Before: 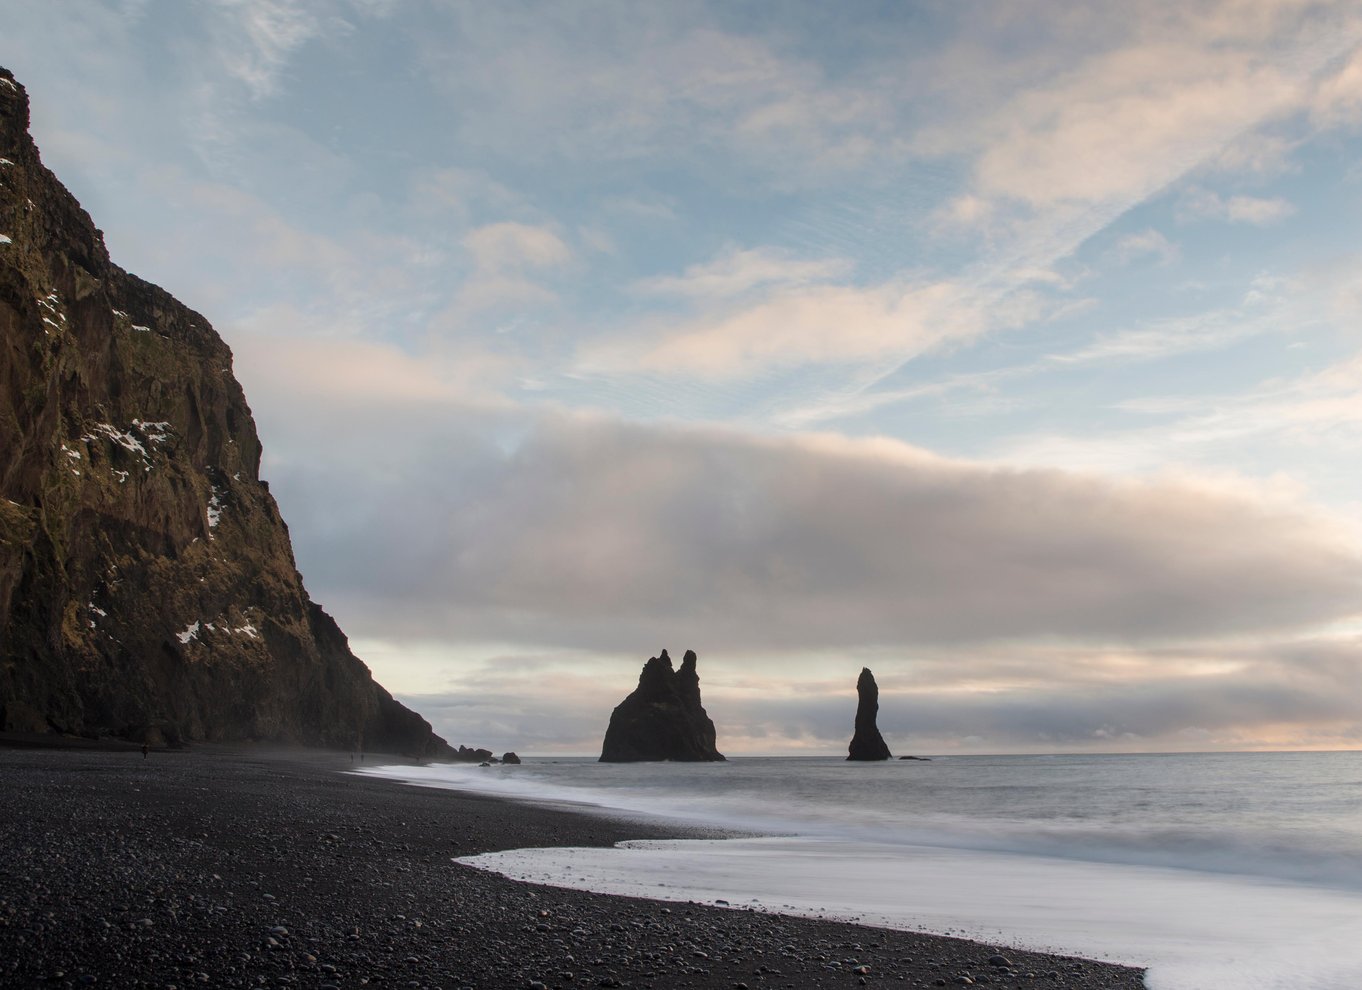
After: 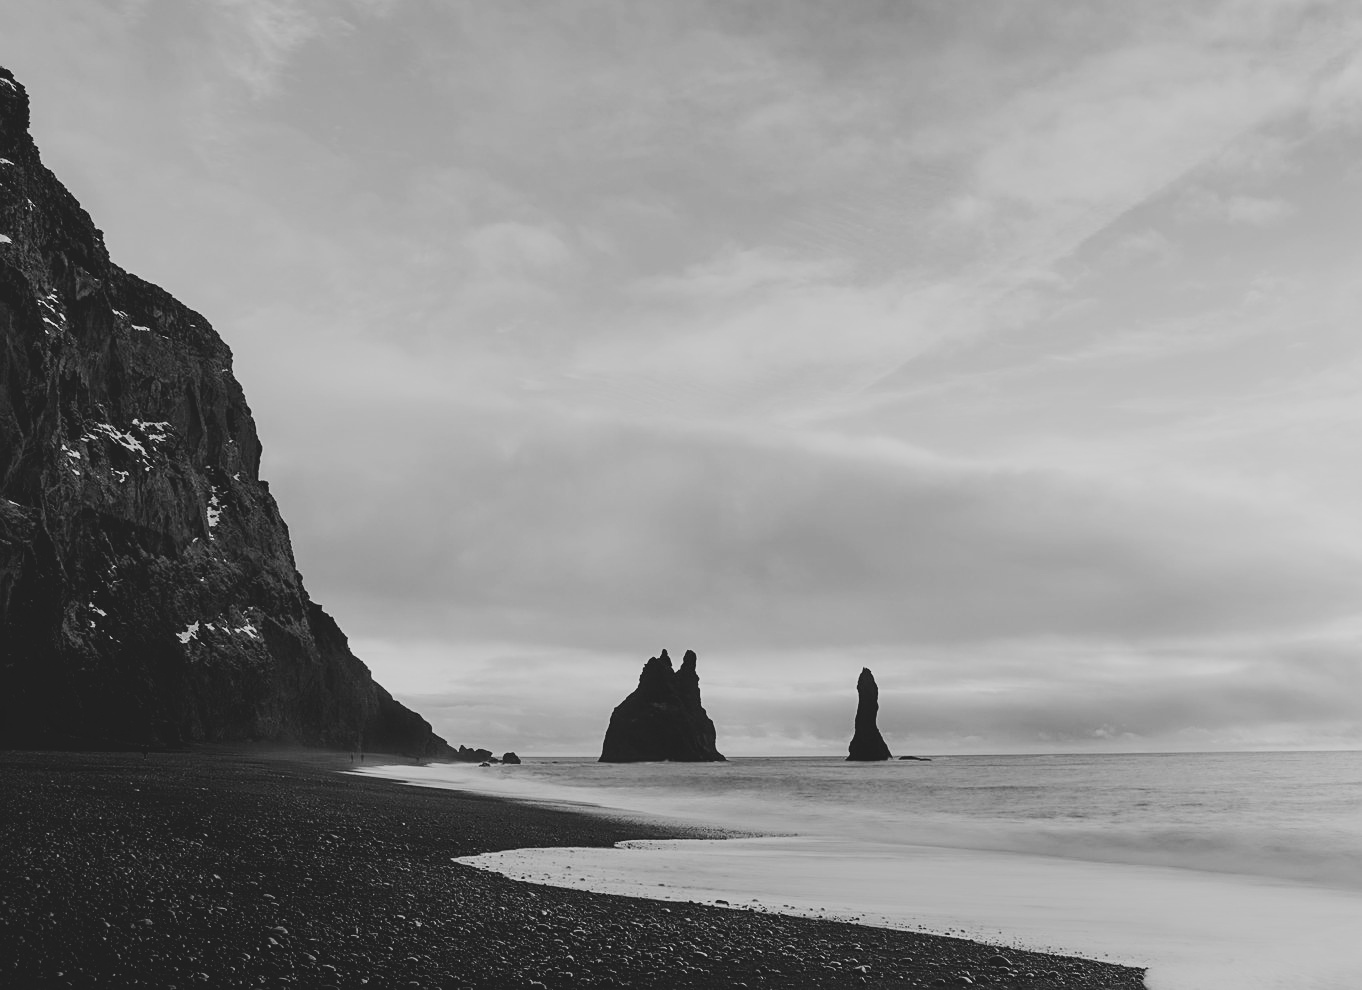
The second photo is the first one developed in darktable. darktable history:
velvia: strength 27%
monochrome: a -35.87, b 49.73, size 1.7
sharpen: on, module defaults
color balance: lift [1, 1.015, 0.987, 0.985], gamma [1, 0.959, 1.042, 0.958], gain [0.927, 0.938, 1.072, 0.928], contrast 1.5%
white balance: red 1.042, blue 1.17
tone curve: curves: ch0 [(0, 0) (0.003, 0.126) (0.011, 0.129) (0.025, 0.129) (0.044, 0.136) (0.069, 0.145) (0.1, 0.162) (0.136, 0.182) (0.177, 0.211) (0.224, 0.254) (0.277, 0.307) (0.335, 0.366) (0.399, 0.441) (0.468, 0.533) (0.543, 0.624) (0.623, 0.702) (0.709, 0.774) (0.801, 0.835) (0.898, 0.904) (1, 1)], preserve colors none
color balance rgb: perceptual saturation grading › global saturation 20%, perceptual saturation grading › highlights -25%, perceptual saturation grading › shadows 25%
filmic rgb: black relative exposure -7.65 EV, white relative exposure 4.56 EV, hardness 3.61, color science v6 (2022)
